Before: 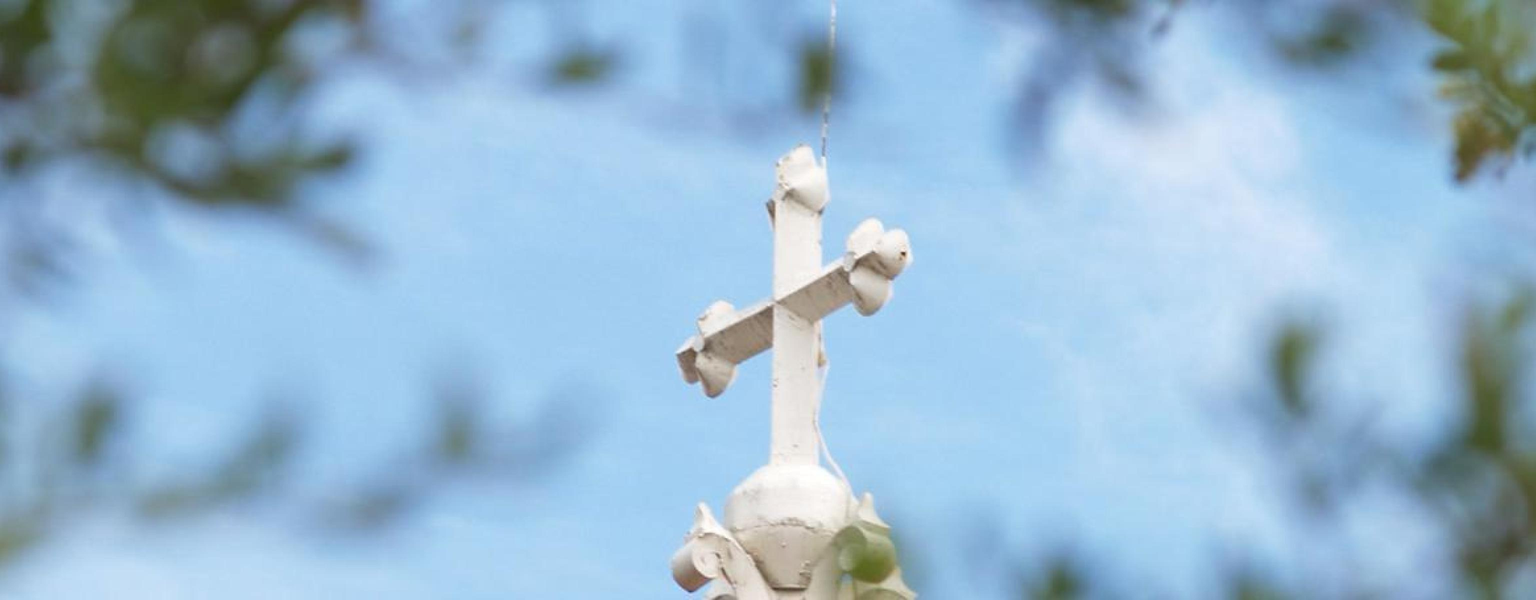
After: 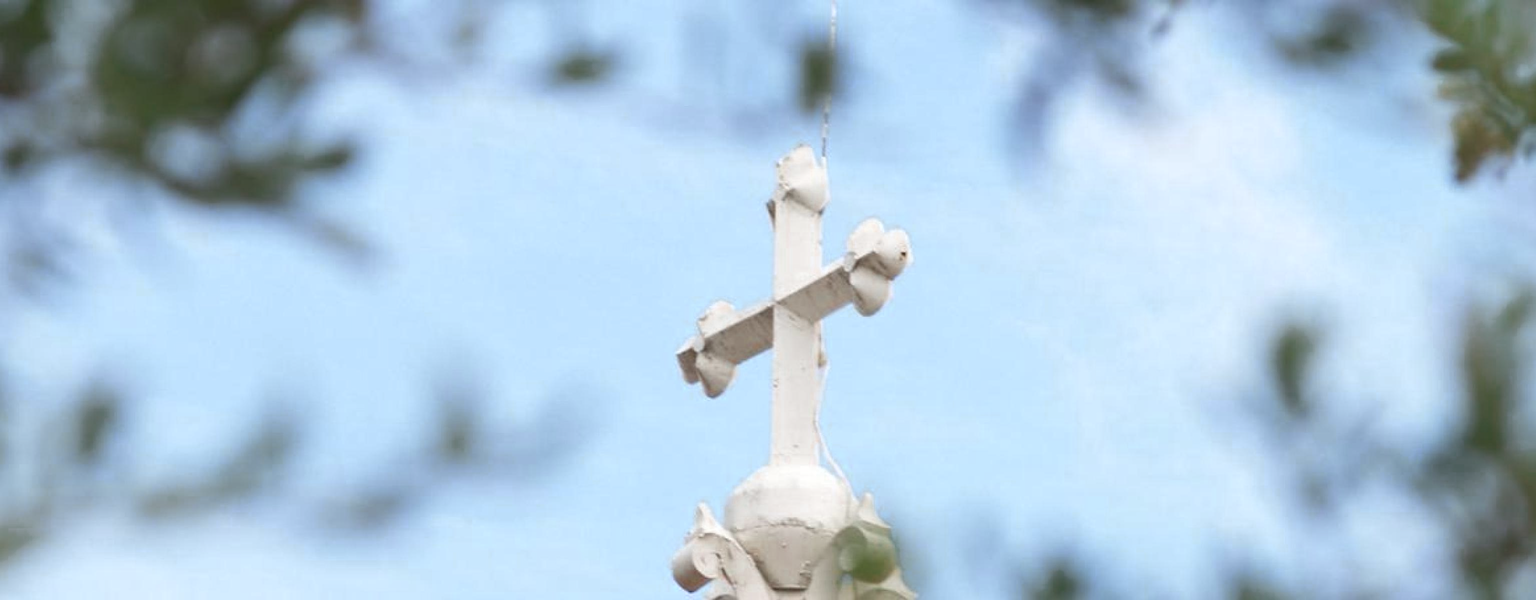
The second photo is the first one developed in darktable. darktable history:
color zones: curves: ch0 [(0, 0.5) (0.125, 0.4) (0.25, 0.5) (0.375, 0.4) (0.5, 0.4) (0.625, 0.6) (0.75, 0.6) (0.875, 0.5)]; ch1 [(0, 0.35) (0.125, 0.45) (0.25, 0.35) (0.375, 0.35) (0.5, 0.35) (0.625, 0.35) (0.75, 0.45) (0.875, 0.35)]; ch2 [(0, 0.6) (0.125, 0.5) (0.25, 0.5) (0.375, 0.6) (0.5, 0.6) (0.625, 0.5) (0.75, 0.5) (0.875, 0.5)]
